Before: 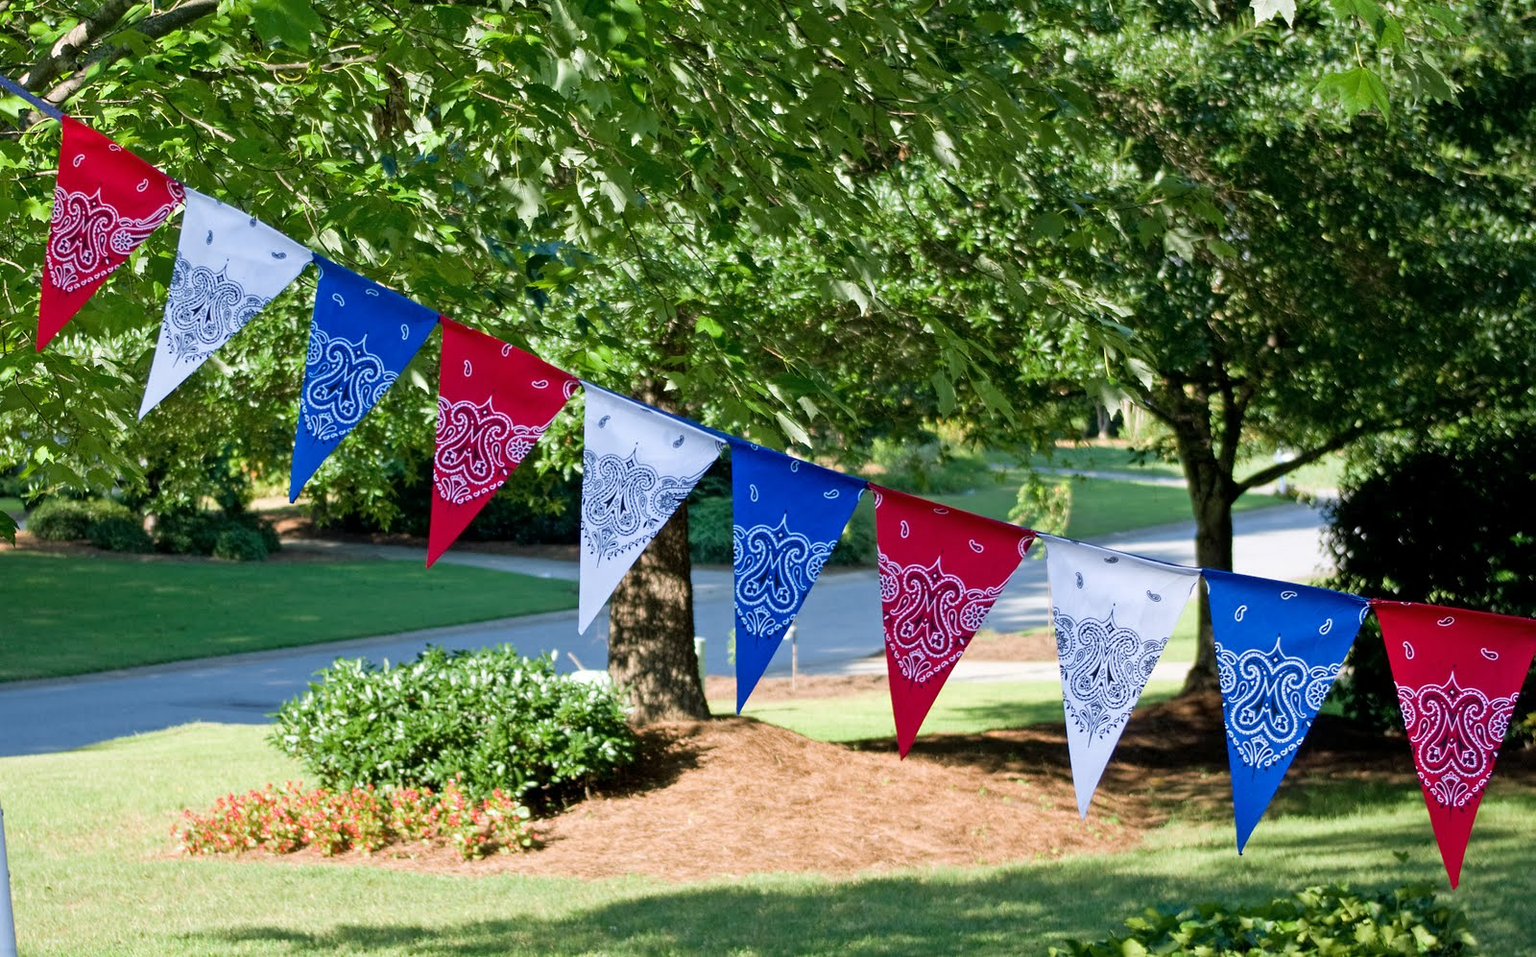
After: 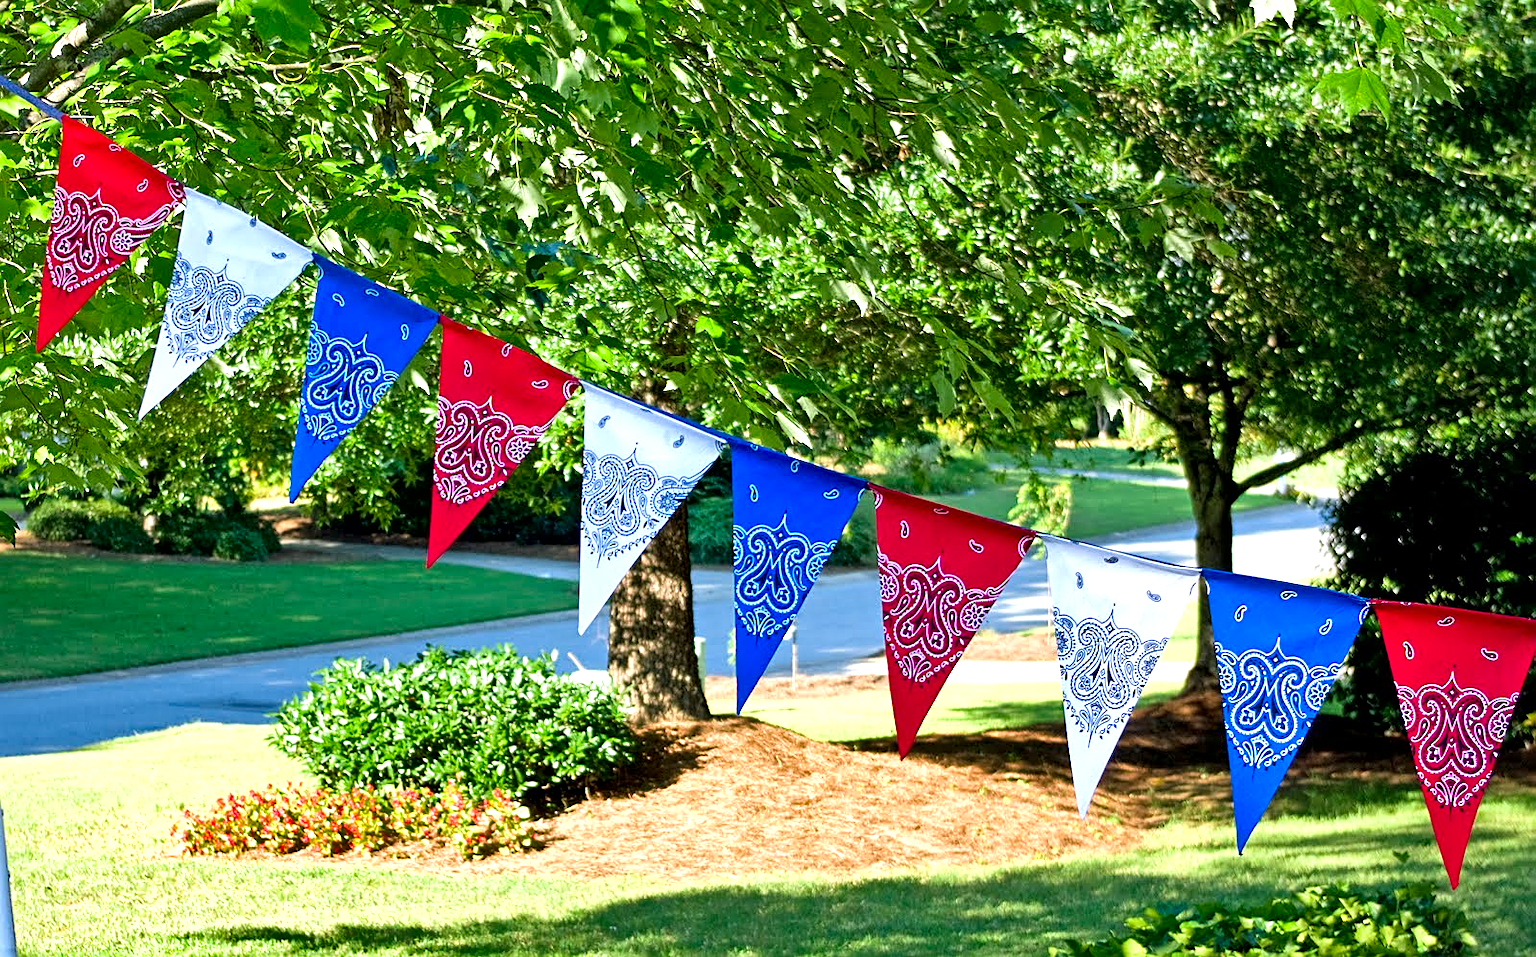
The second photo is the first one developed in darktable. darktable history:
shadows and highlights: shadows 22.68, highlights -48.69, soften with gaussian
tone equalizer: smoothing diameter 24.85%, edges refinement/feathering 9.79, preserve details guided filter
sharpen: on, module defaults
color correction: highlights b* 0.026, saturation 1.29
exposure: exposure 0.606 EV, compensate highlight preservation false
local contrast: mode bilateral grid, contrast 21, coarseness 49, detail 144%, midtone range 0.2
